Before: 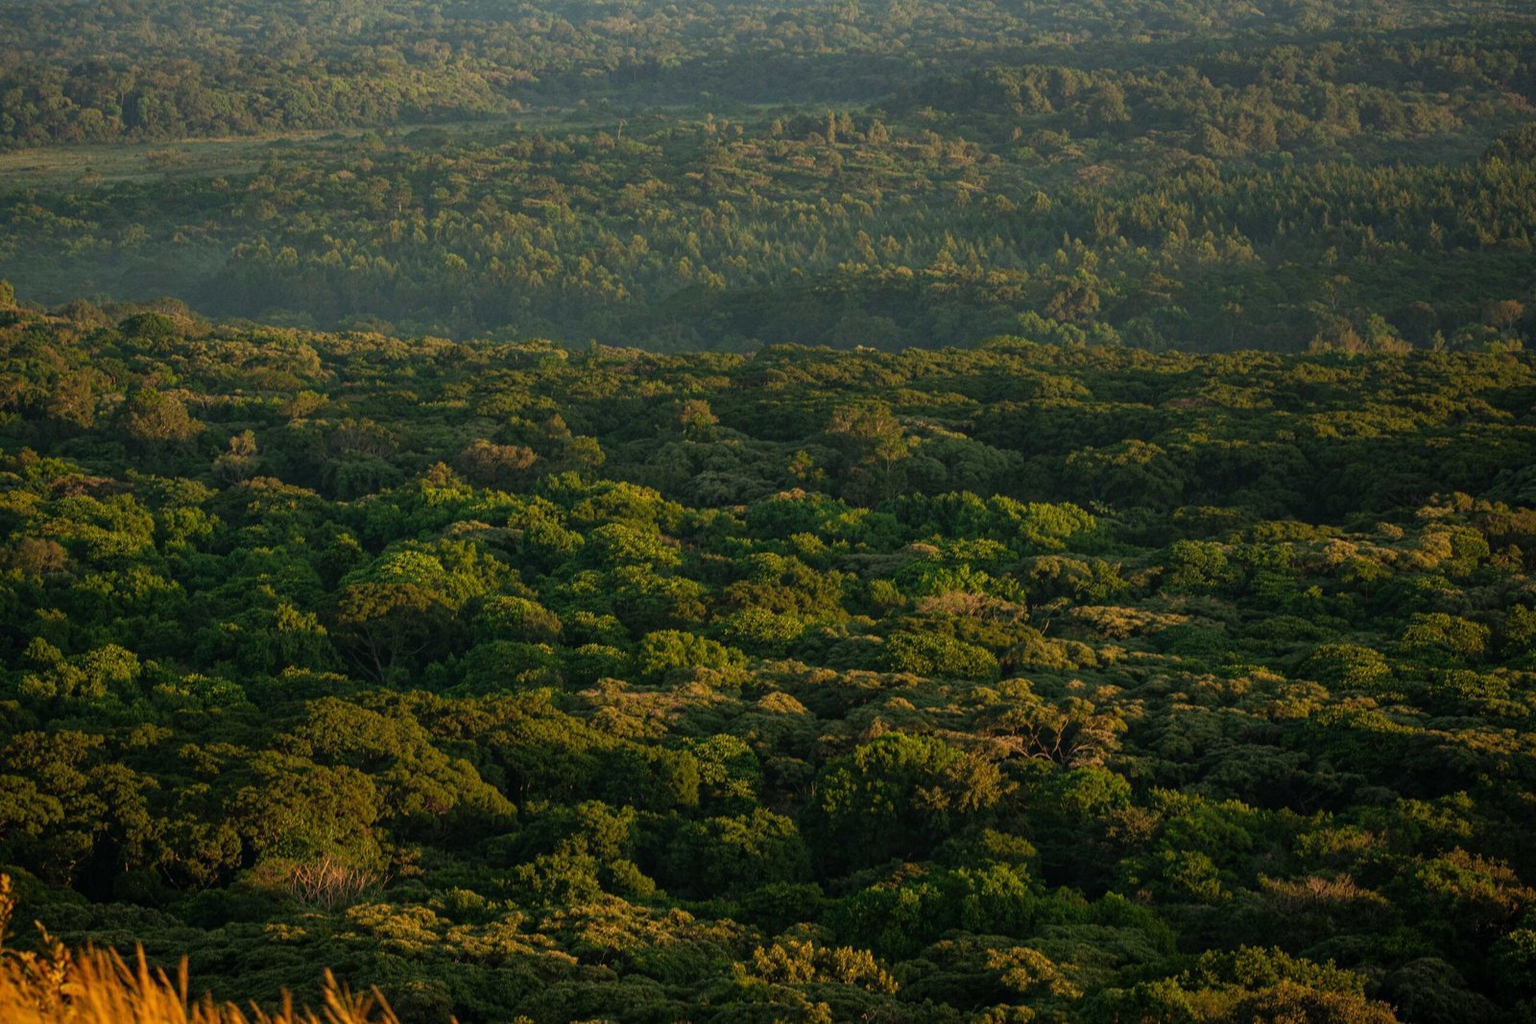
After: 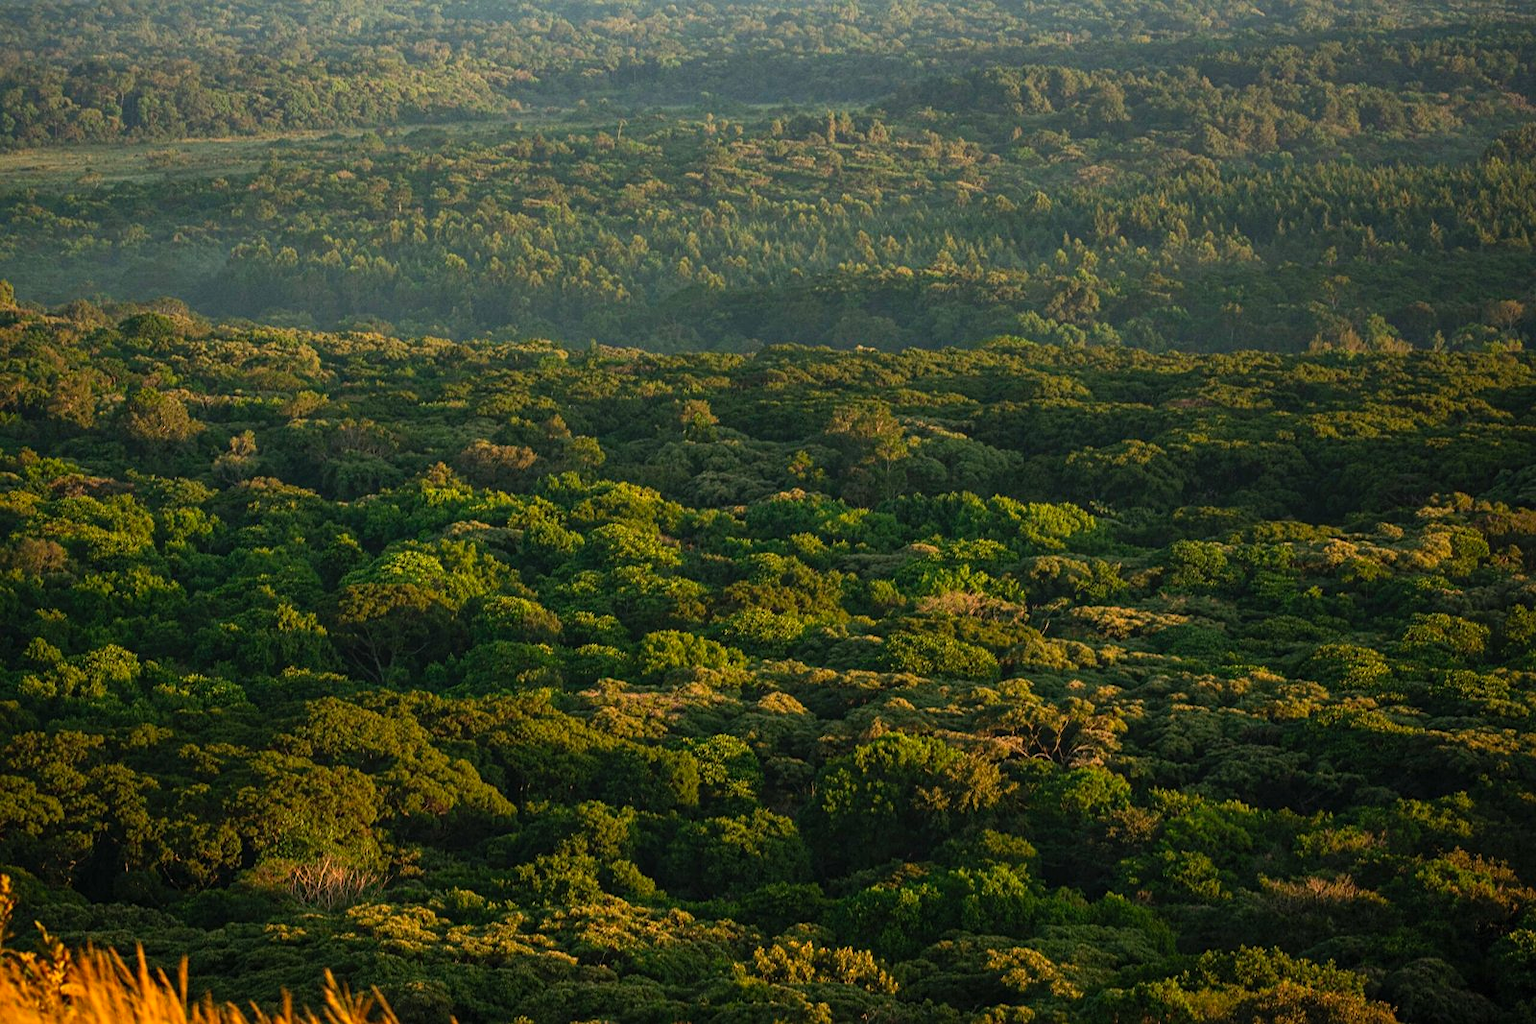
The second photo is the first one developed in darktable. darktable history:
sharpen: amount 0.2
contrast brightness saturation: contrast 0.2, brightness 0.16, saturation 0.22
